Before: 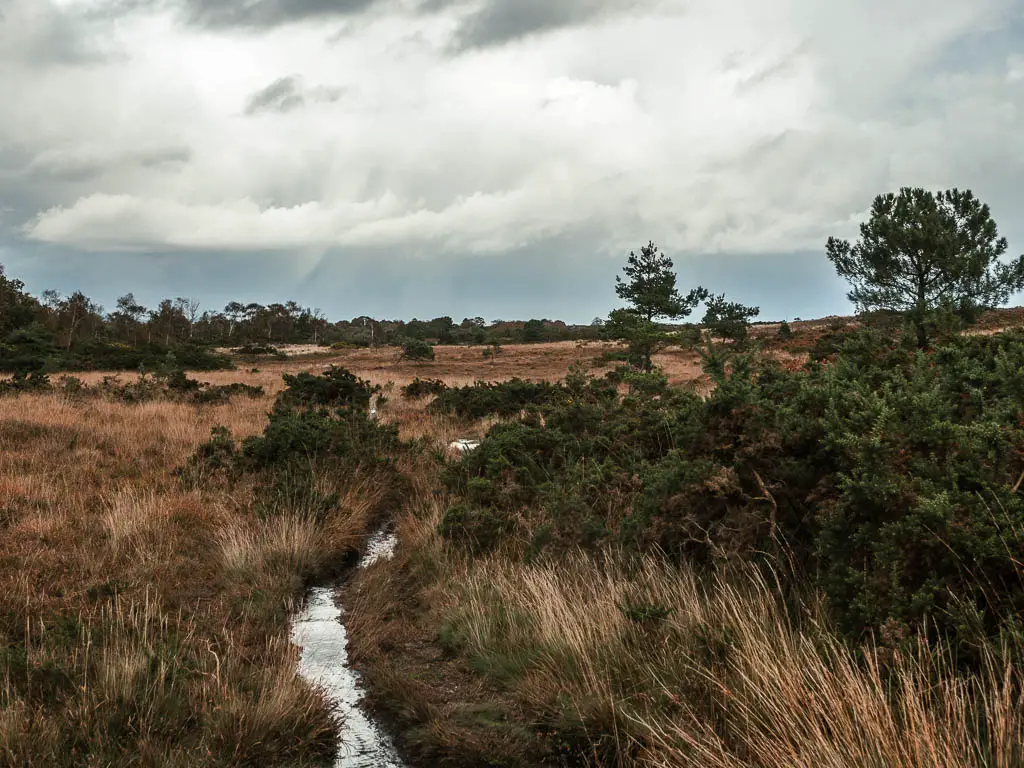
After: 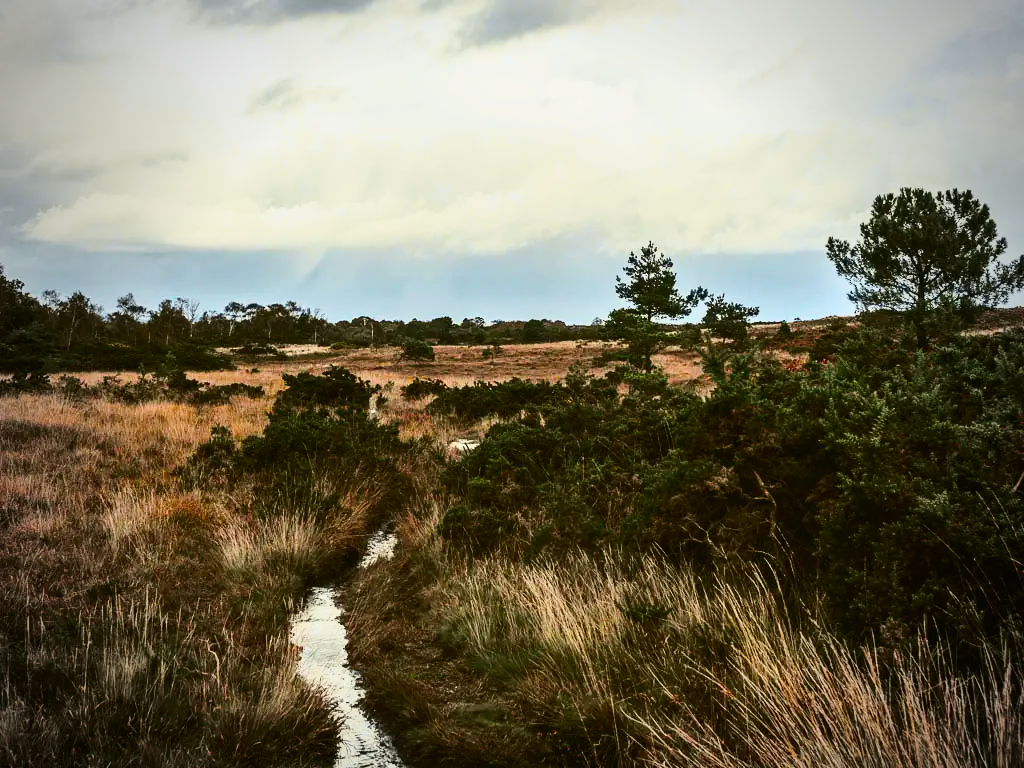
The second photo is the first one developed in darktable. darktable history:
vignetting: fall-off start 67.19%, width/height ratio 1.01
tone curve: curves: ch0 [(0.003, 0.023) (0.071, 0.052) (0.249, 0.201) (0.466, 0.557) (0.625, 0.761) (0.783, 0.9) (0.994, 0.968)]; ch1 [(0, 0) (0.262, 0.227) (0.417, 0.386) (0.469, 0.467) (0.502, 0.498) (0.531, 0.521) (0.576, 0.586) (0.612, 0.634) (0.634, 0.68) (0.686, 0.728) (0.994, 0.987)]; ch2 [(0, 0) (0.262, 0.188) (0.385, 0.353) (0.427, 0.424) (0.495, 0.493) (0.518, 0.544) (0.55, 0.579) (0.595, 0.621) (0.644, 0.748) (1, 1)], color space Lab, independent channels, preserve colors none
contrast brightness saturation: saturation 0.183
